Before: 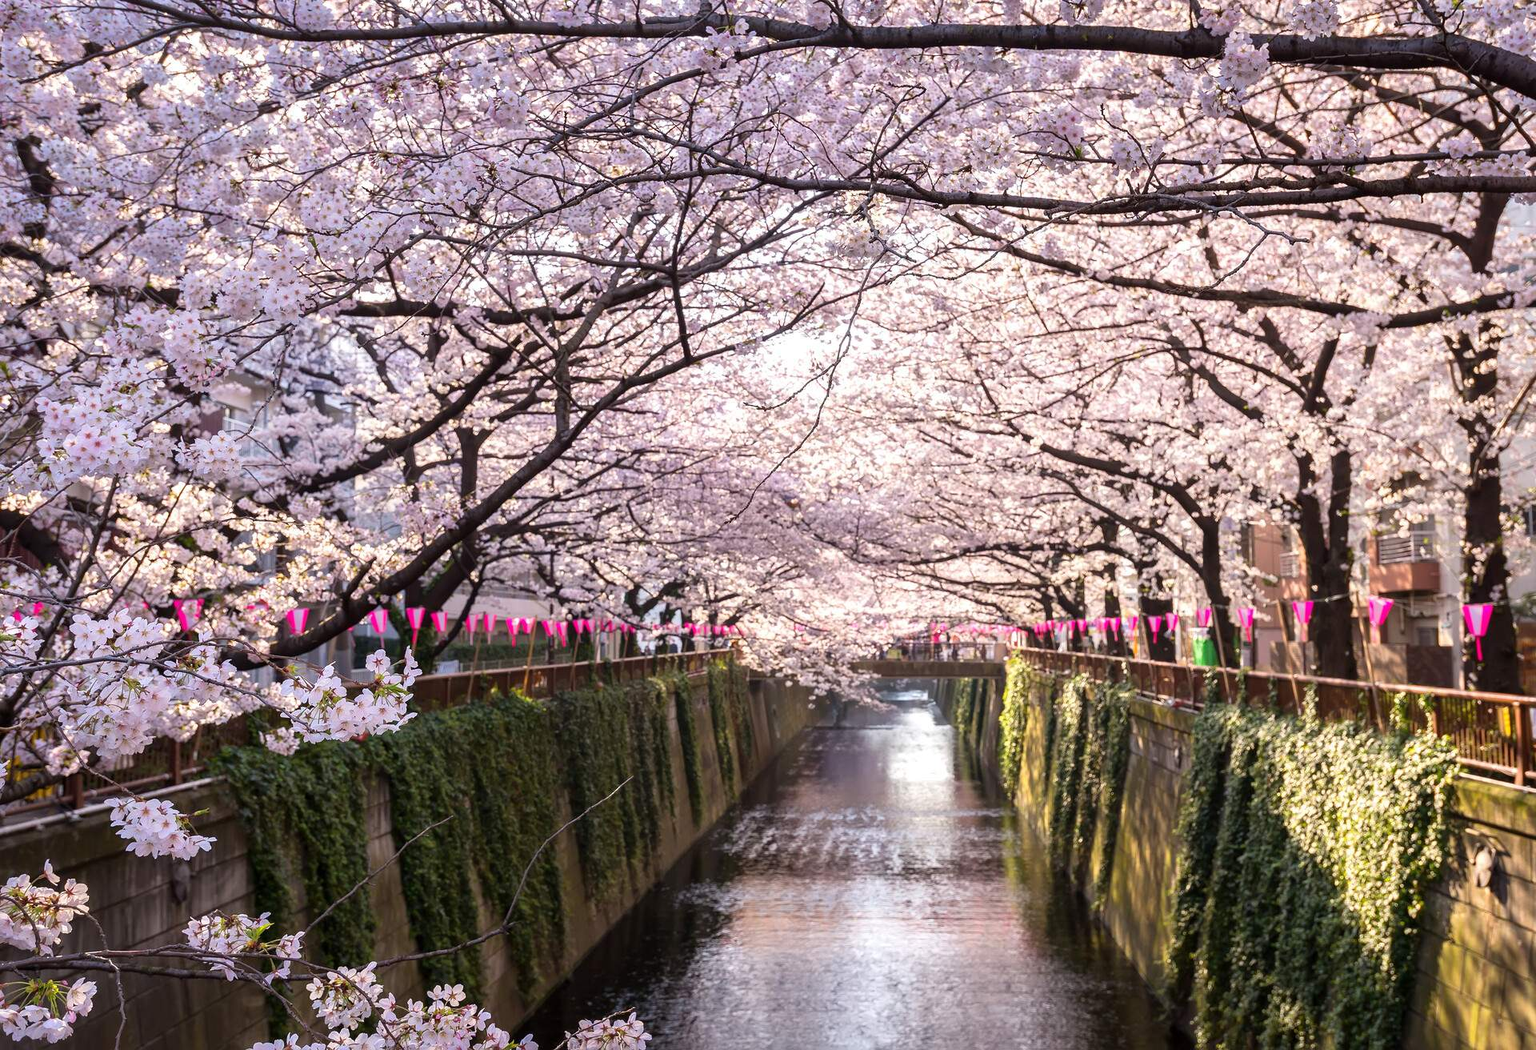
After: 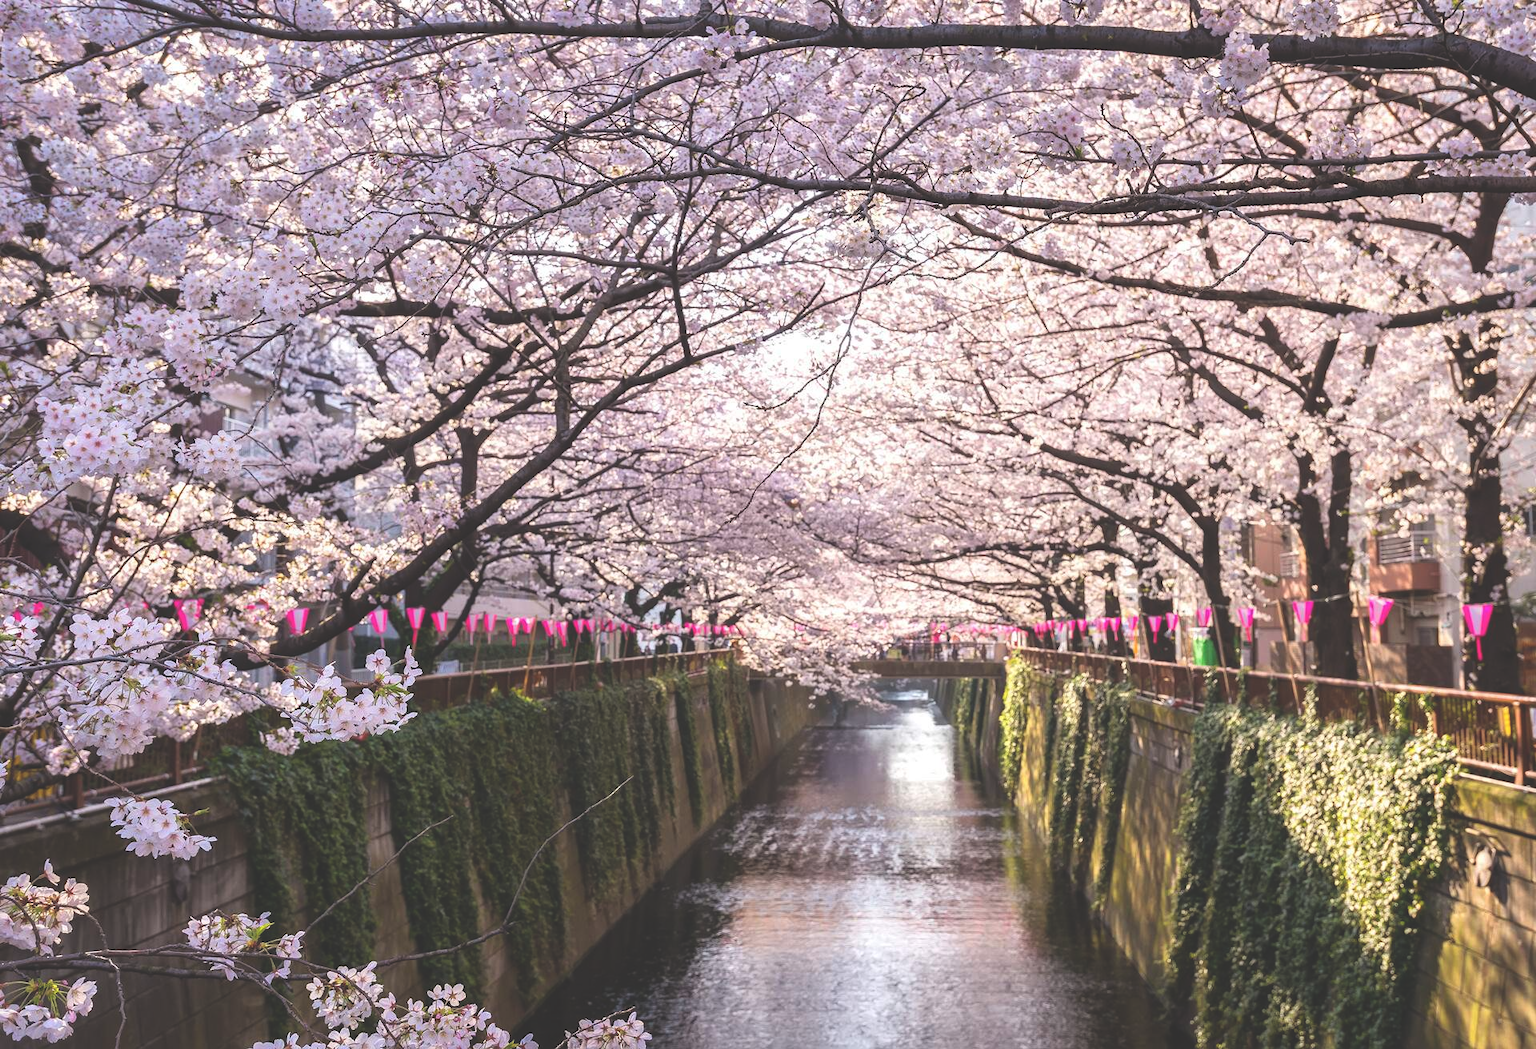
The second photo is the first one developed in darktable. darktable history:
exposure: black level correction -0.03, compensate exposure bias true, compensate highlight preservation false
